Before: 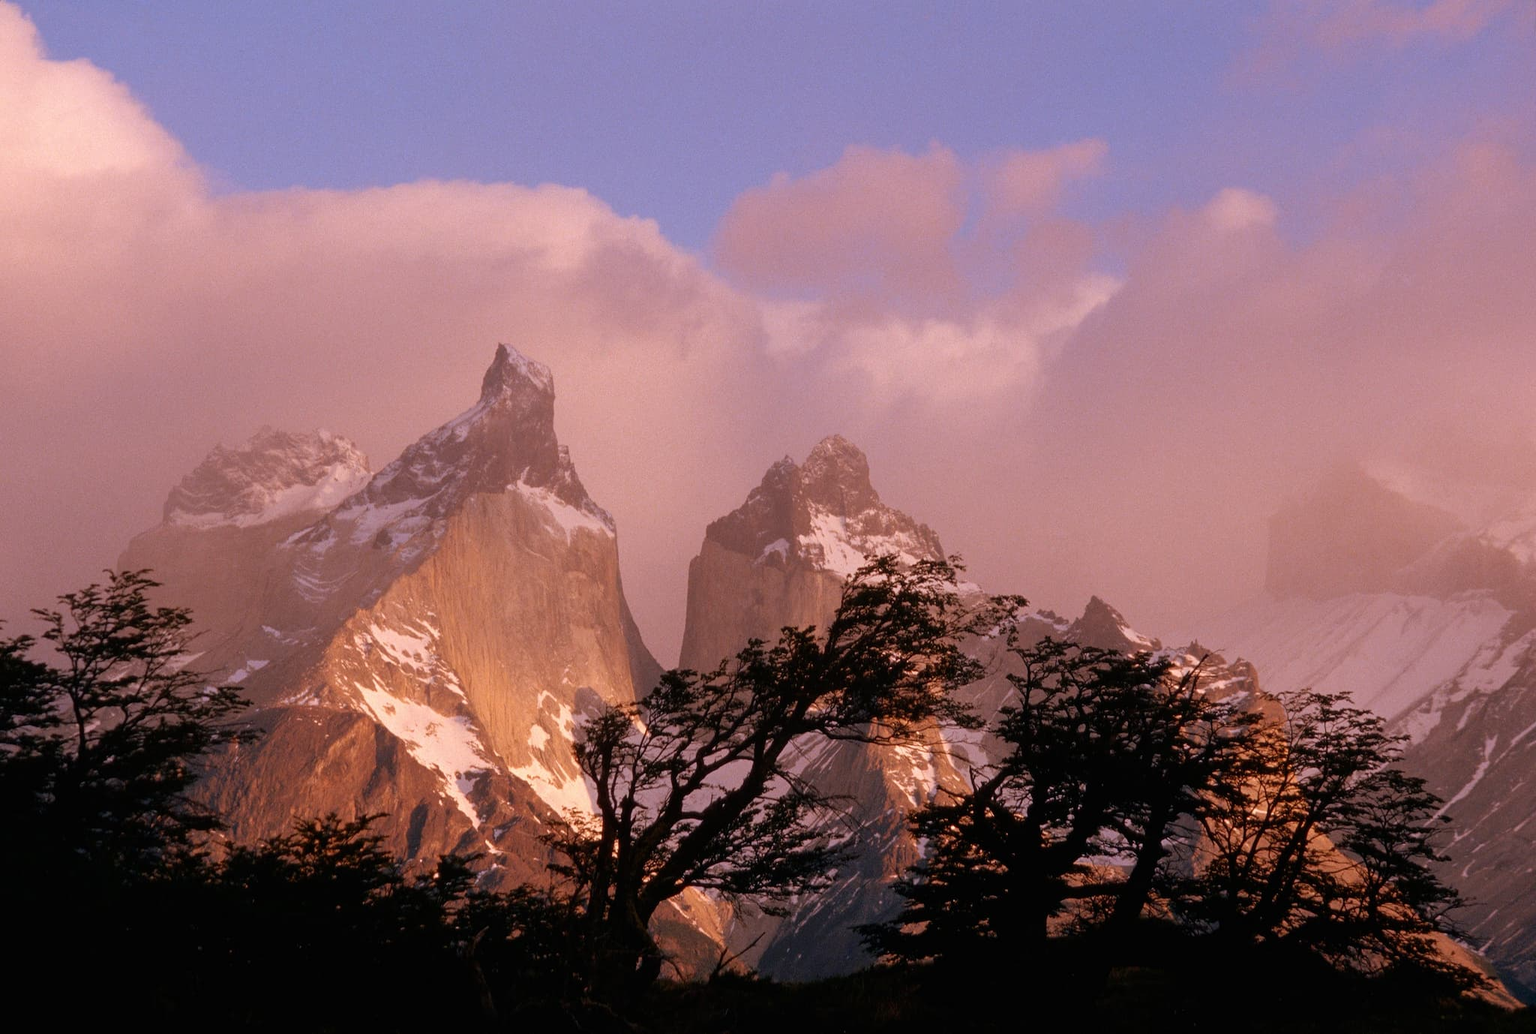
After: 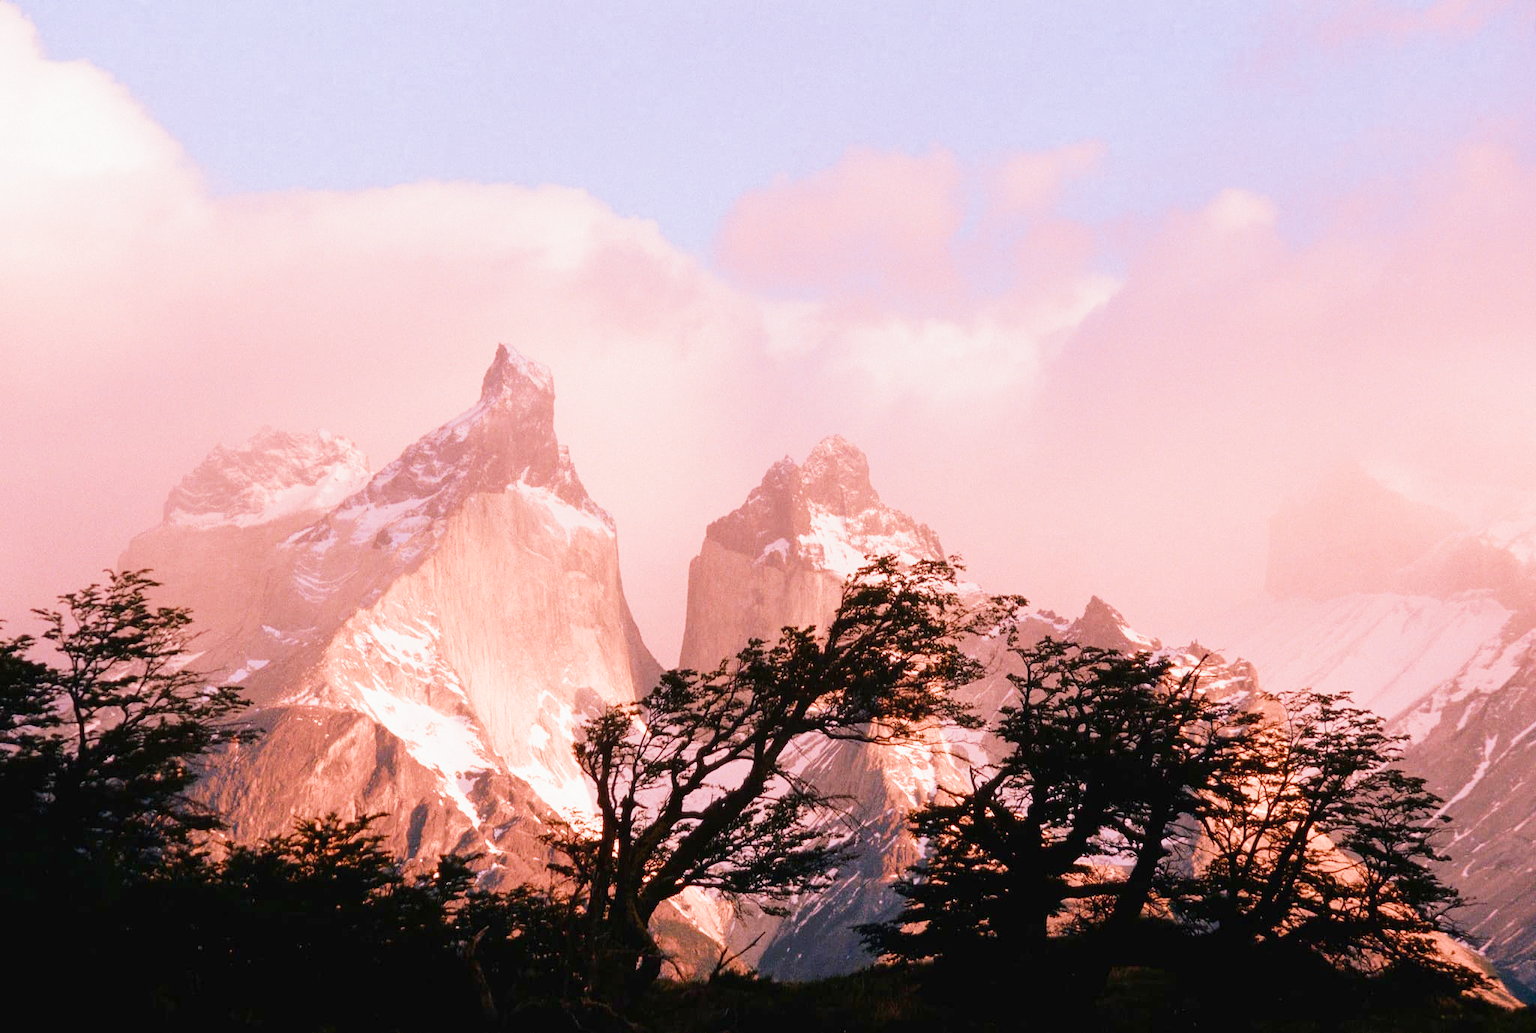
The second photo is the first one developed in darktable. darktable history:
exposure: black level correction 0, exposure 1.449 EV, compensate highlight preservation false
filmic rgb: black relative exposure -16 EV, white relative exposure 4.97 EV, hardness 6.21, color science v5 (2021), contrast in shadows safe, contrast in highlights safe
color balance rgb: perceptual saturation grading › global saturation -0.105%, perceptual brilliance grading › global brilliance 12.006%, global vibrance 35.183%, contrast 10.215%
